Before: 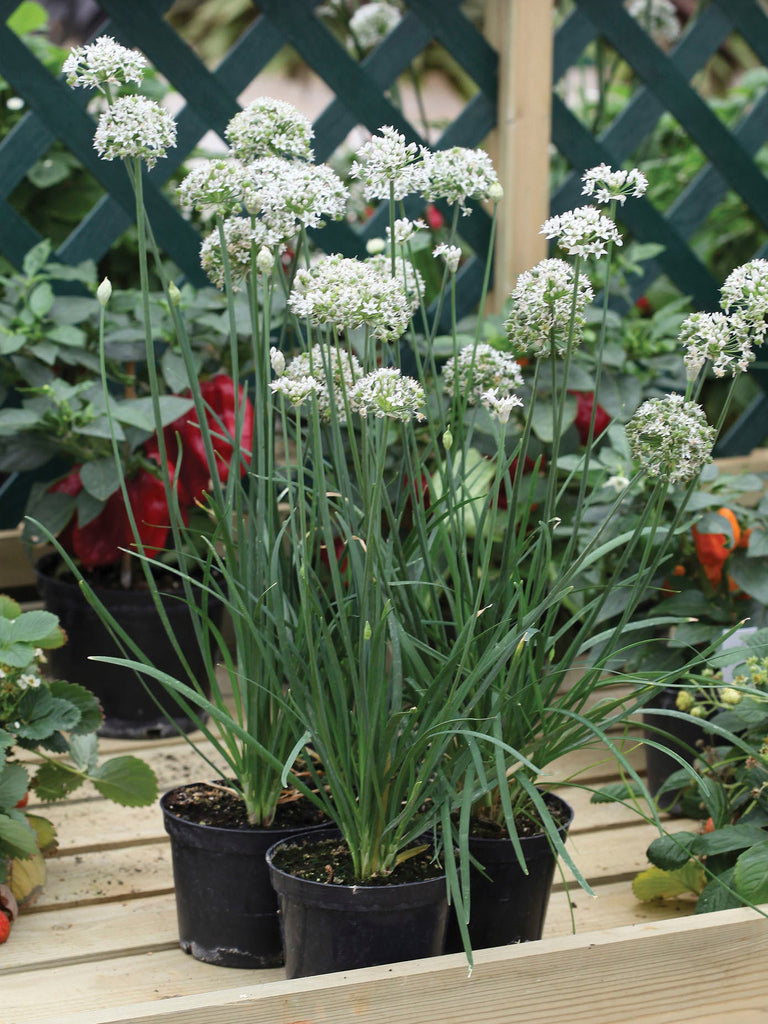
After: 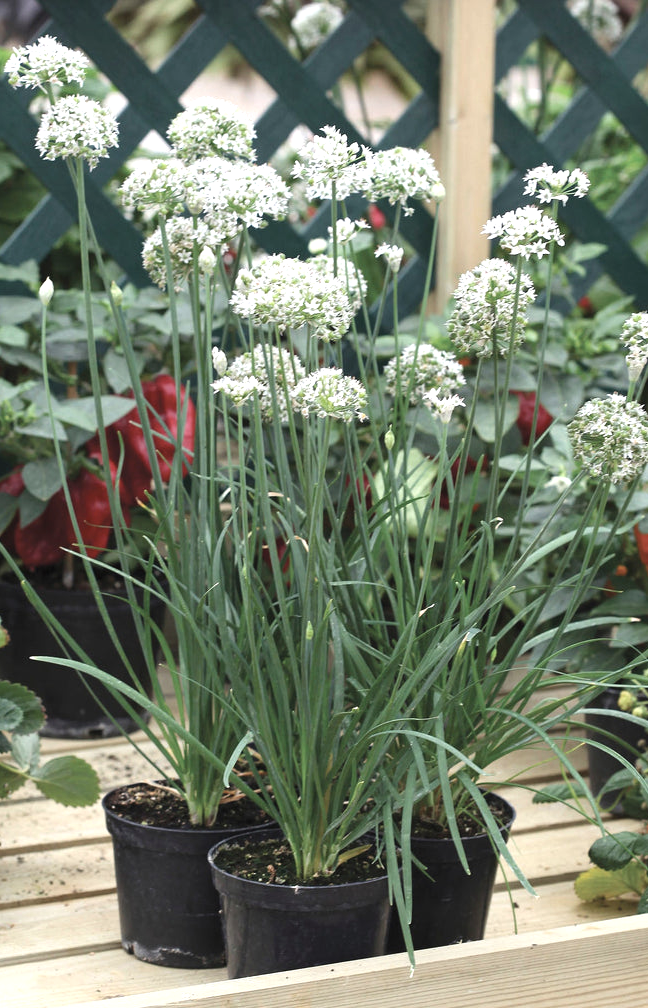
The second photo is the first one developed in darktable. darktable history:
exposure: black level correction -0.002, exposure 0.54 EV, compensate highlight preservation false
crop: left 7.598%, right 7.873%
color correction: saturation 0.8
